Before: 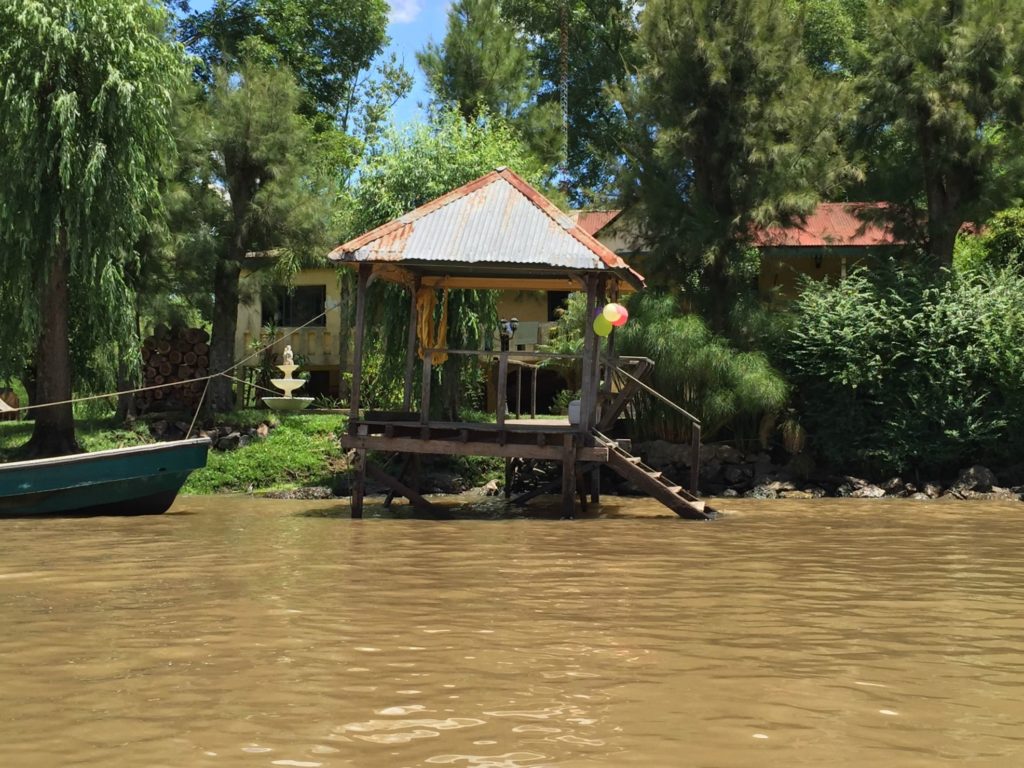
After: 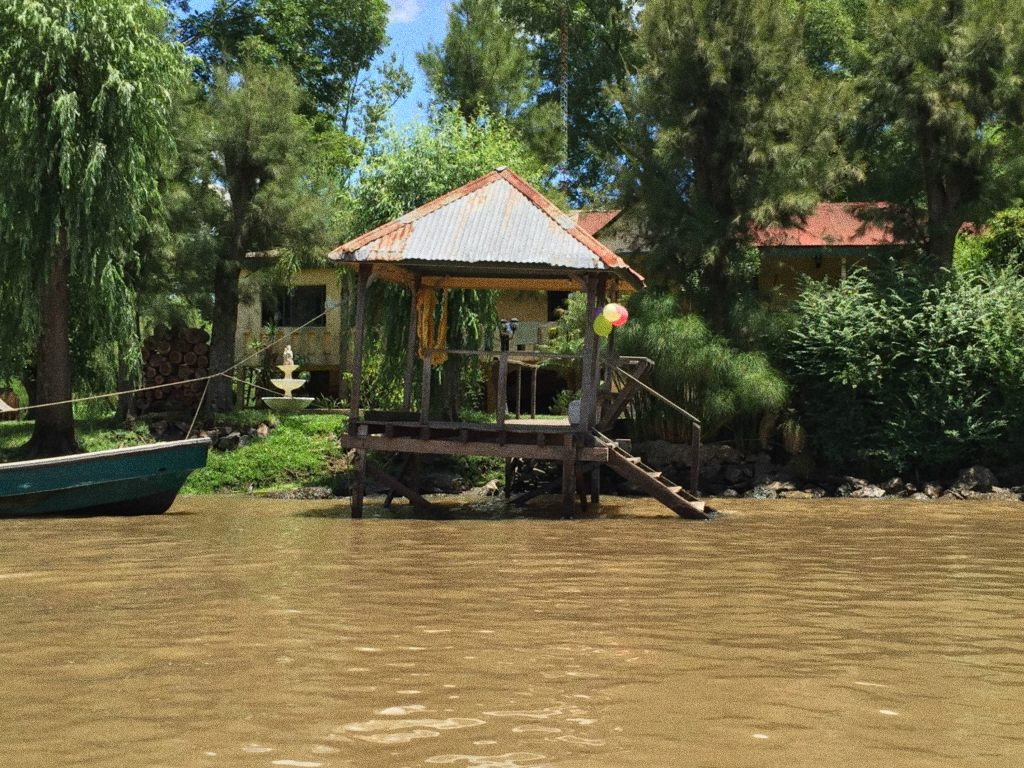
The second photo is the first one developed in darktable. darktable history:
sharpen: radius 2.883, amount 0.868, threshold 47.523
grain: coarseness 0.09 ISO, strength 40%
